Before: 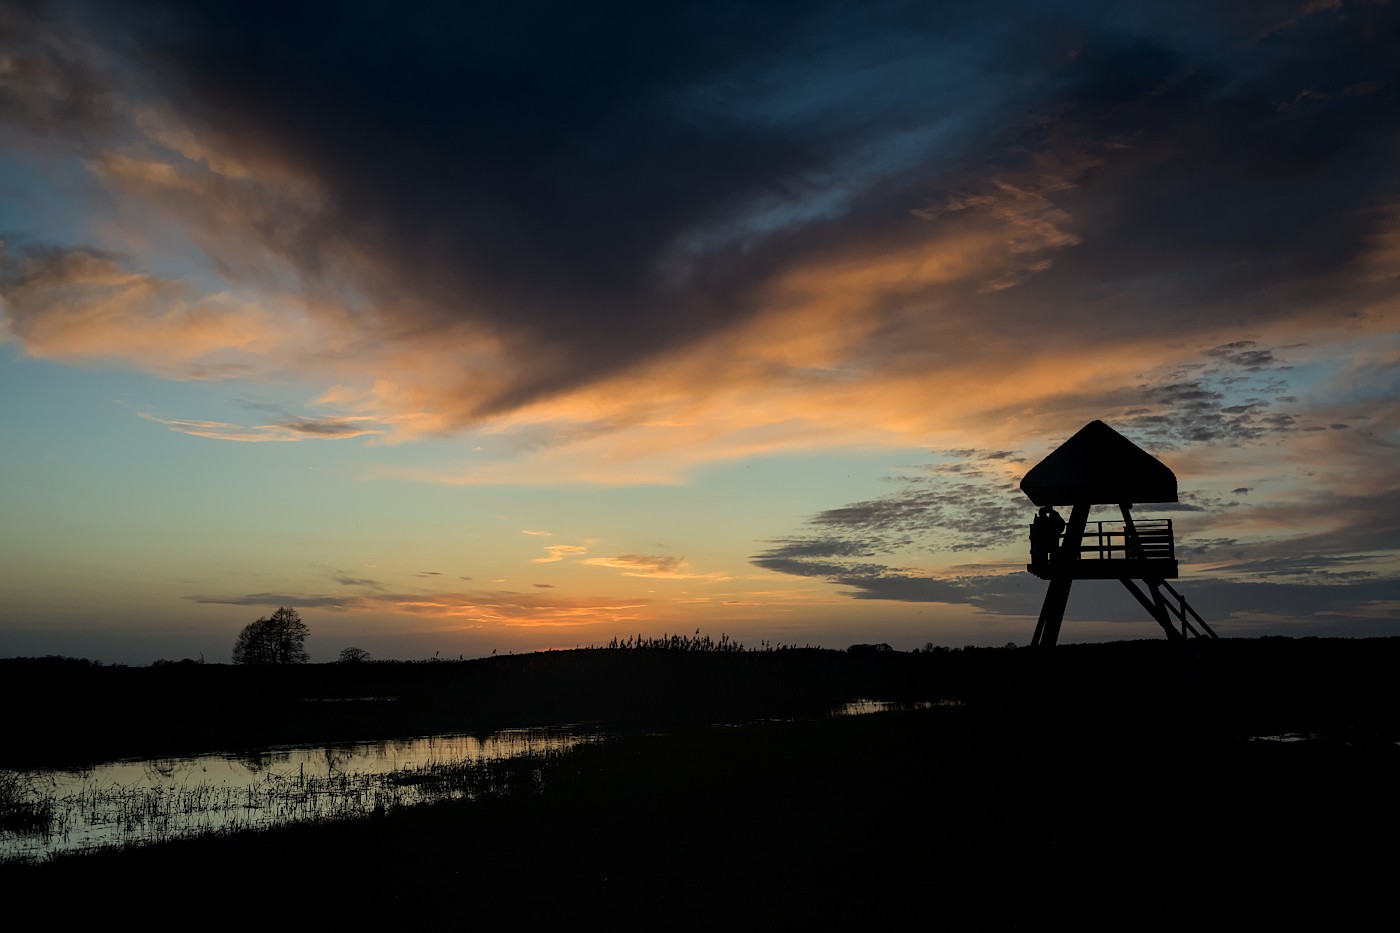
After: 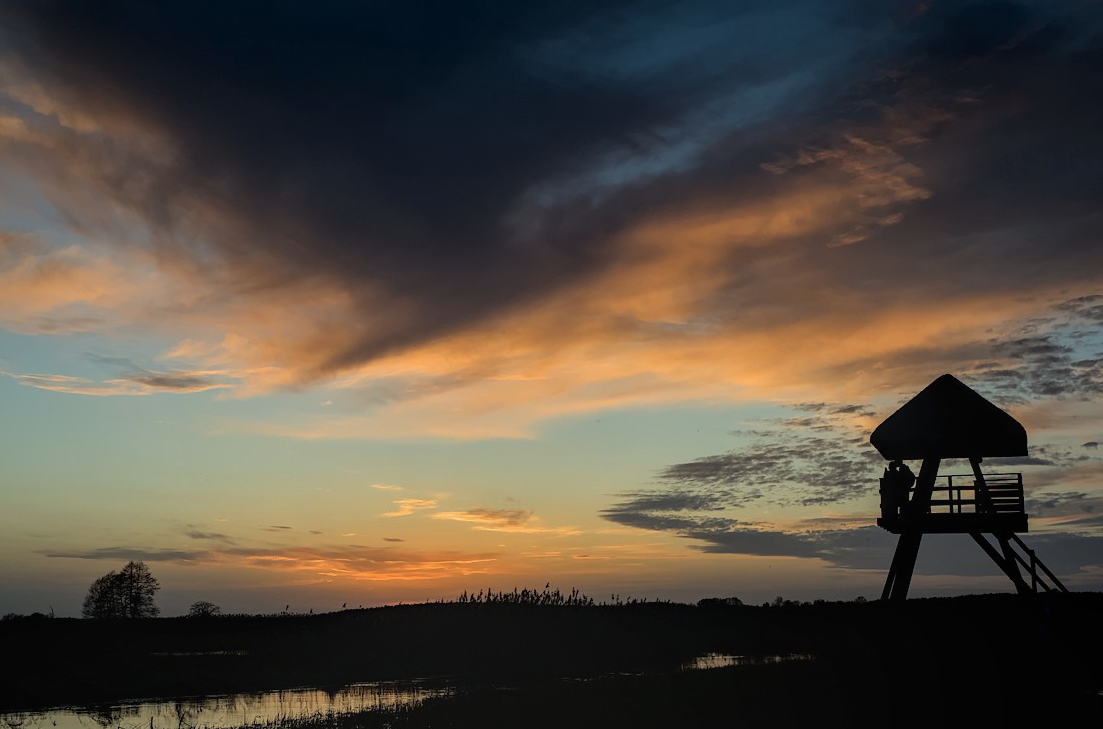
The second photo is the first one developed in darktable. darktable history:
crop and rotate: left 10.77%, top 5.1%, right 10.41%, bottom 16.76%
local contrast: detail 110%
